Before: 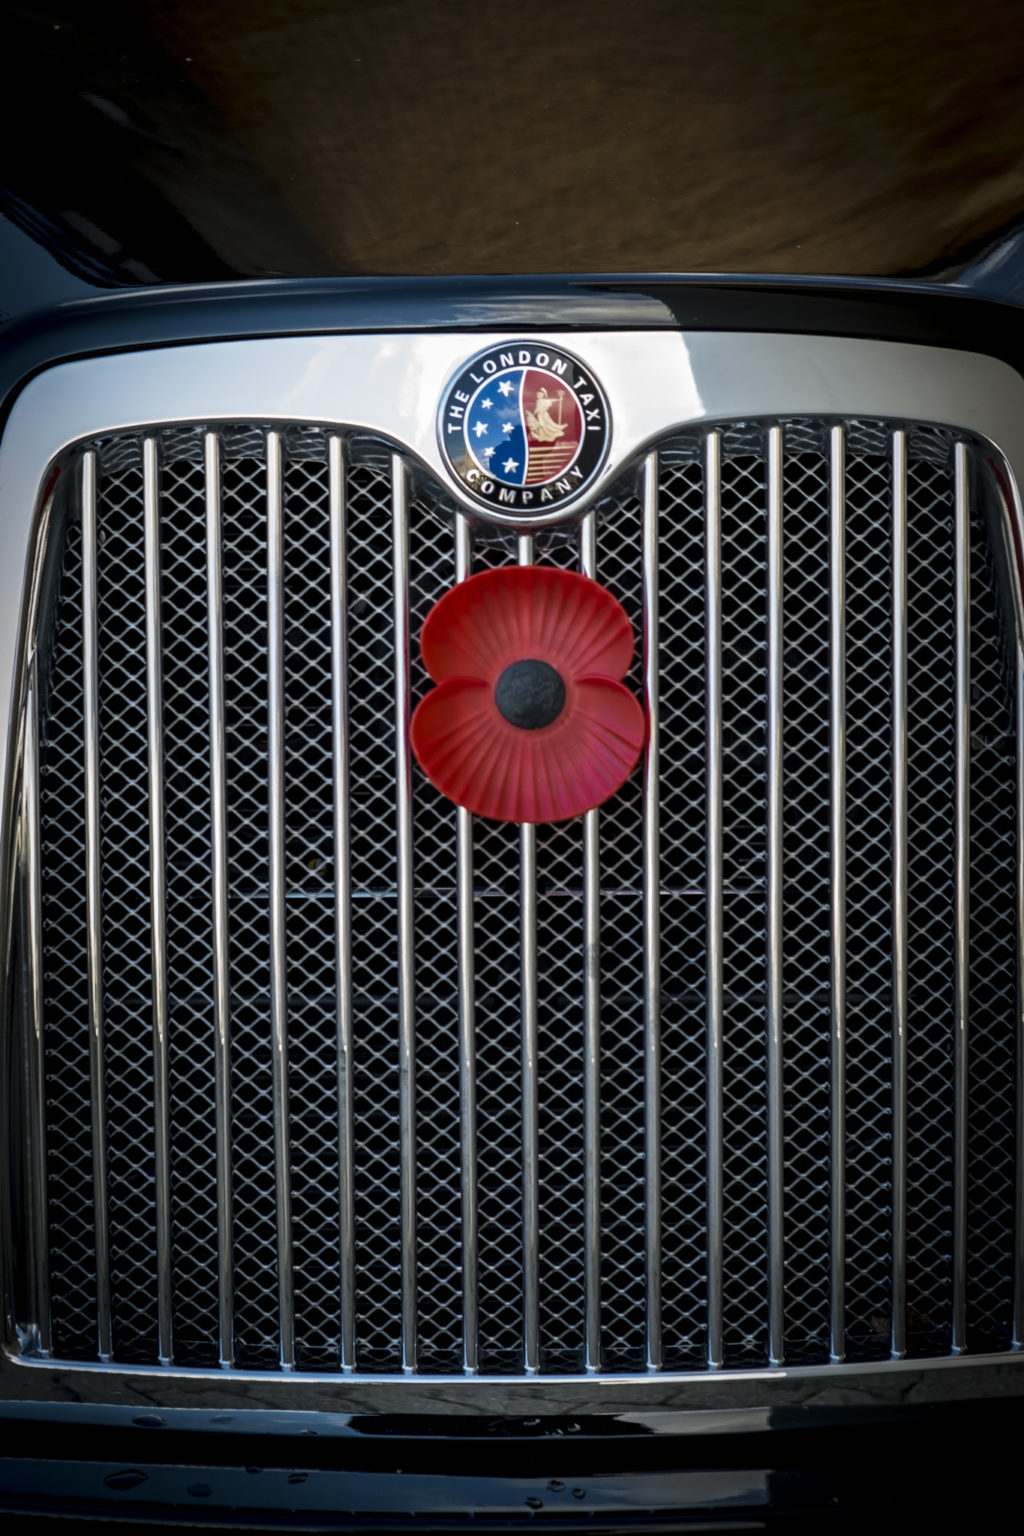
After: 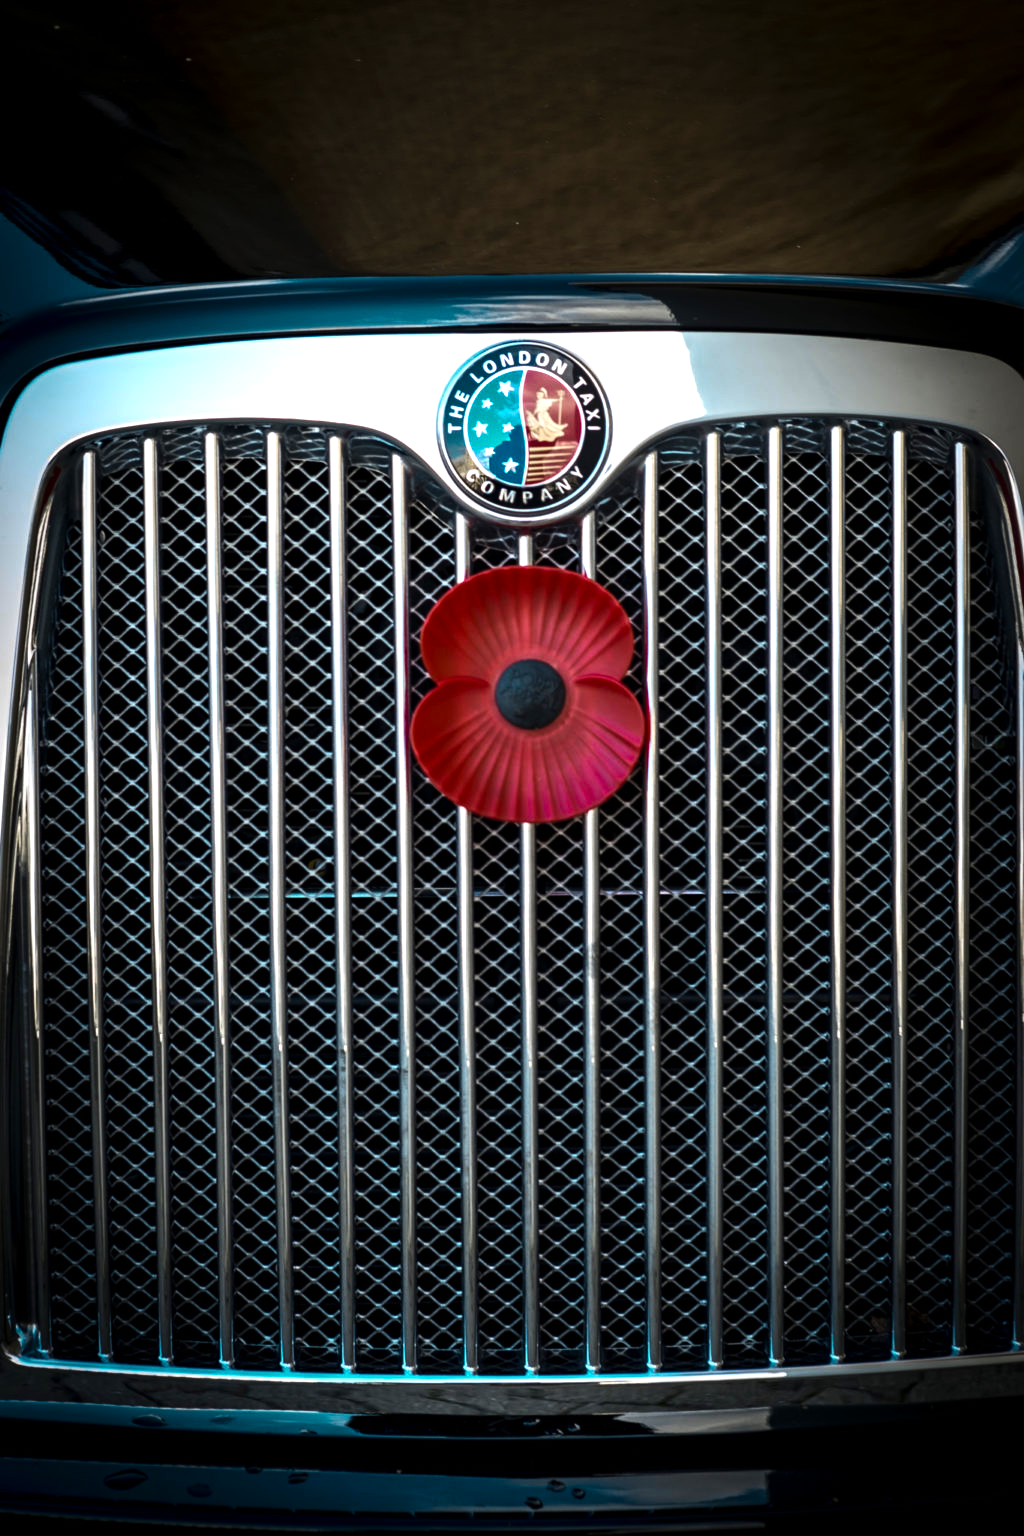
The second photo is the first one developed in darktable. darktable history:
color zones: curves: ch0 [(0.254, 0.492) (0.724, 0.62)]; ch1 [(0.25, 0.528) (0.719, 0.796)]; ch2 [(0, 0.472) (0.25, 0.5) (0.73, 0.184)]
tone equalizer: -8 EV -0.75 EV, -7 EV -0.7 EV, -6 EV -0.6 EV, -5 EV -0.4 EV, -3 EV 0.4 EV, -2 EV 0.6 EV, -1 EV 0.7 EV, +0 EV 0.75 EV, edges refinement/feathering 500, mask exposure compensation -1.57 EV, preserve details no
